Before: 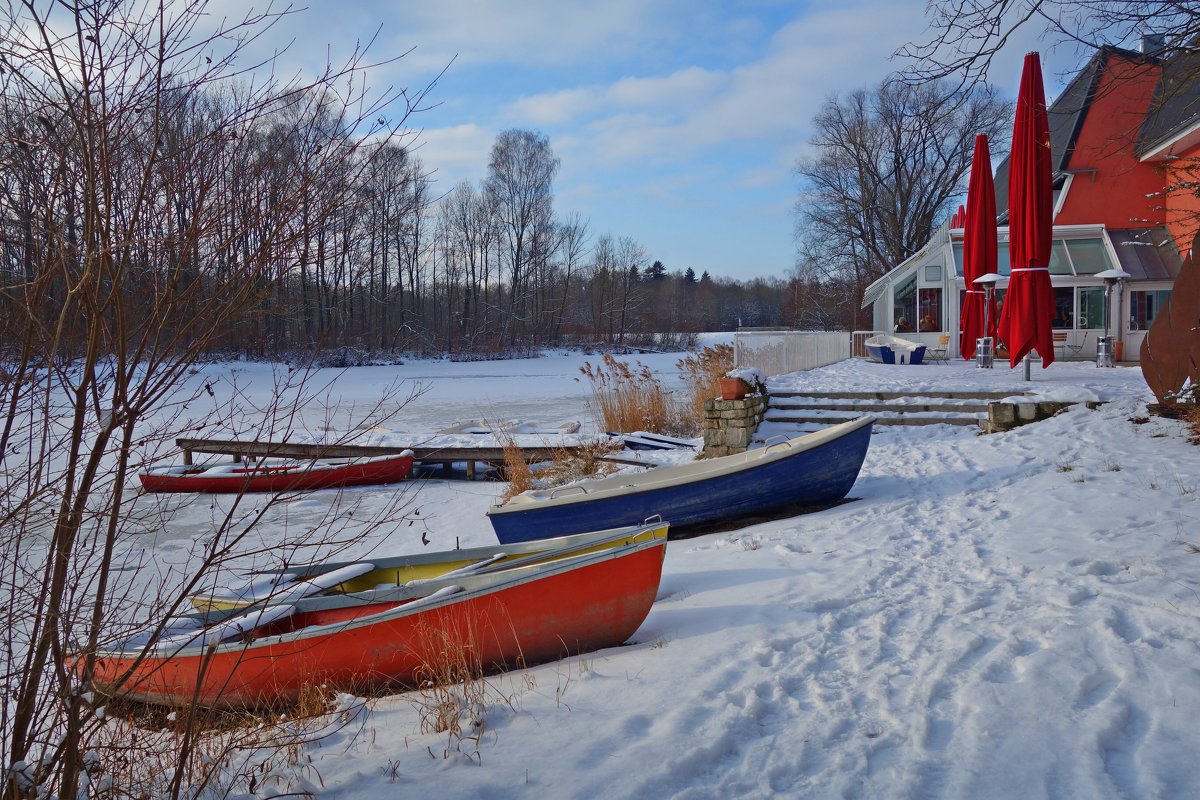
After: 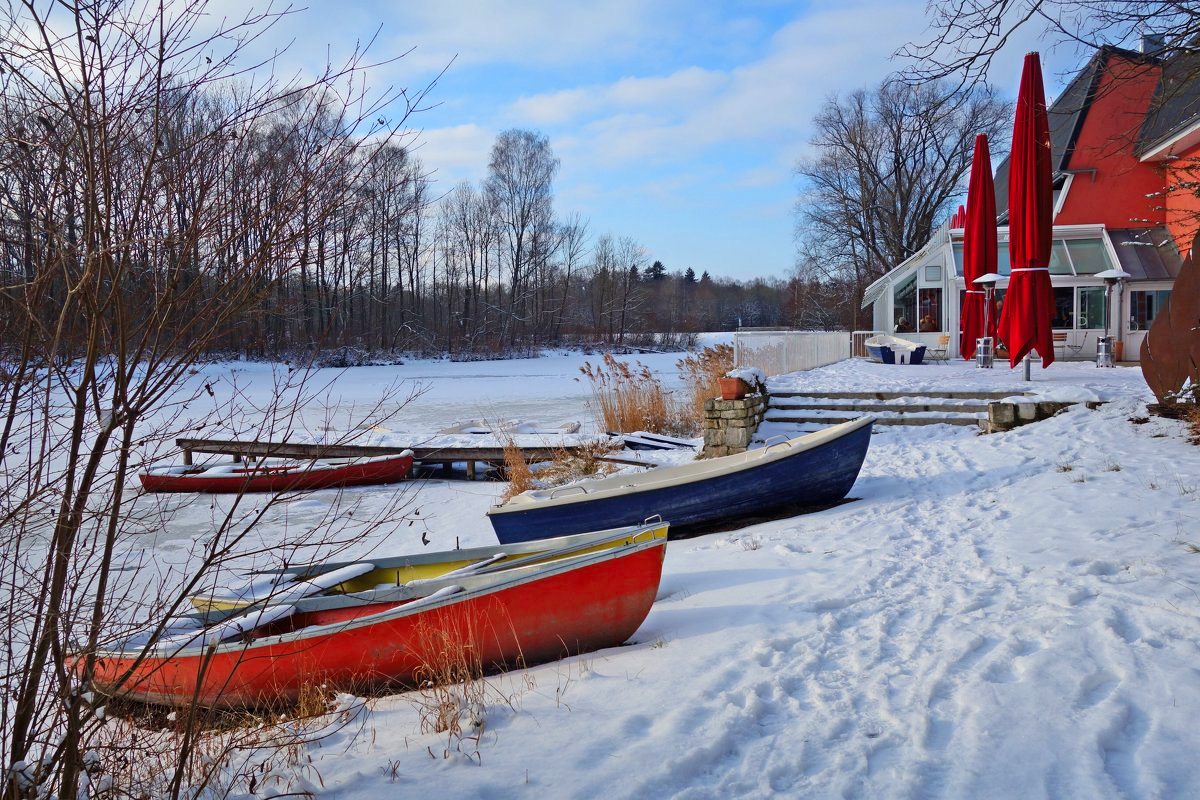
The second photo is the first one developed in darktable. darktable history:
vibrance: on, module defaults
tone curve: curves: ch0 [(0, 0) (0.004, 0.001) (0.133, 0.112) (0.325, 0.362) (0.832, 0.893) (1, 1)], color space Lab, linked channels, preserve colors none
